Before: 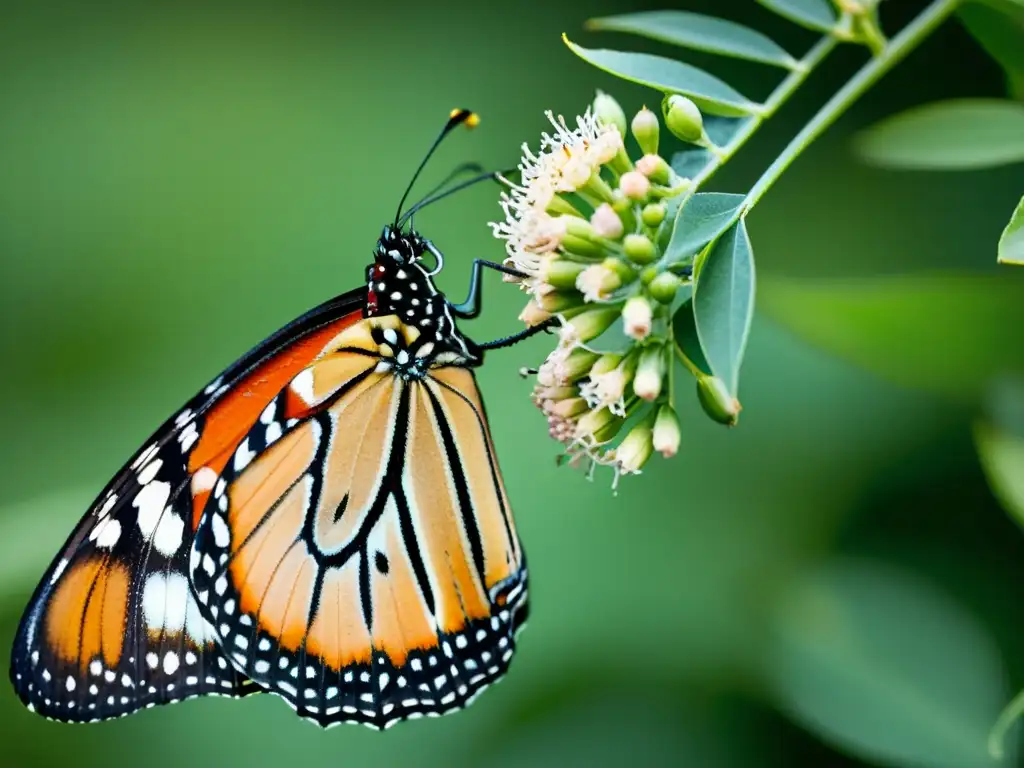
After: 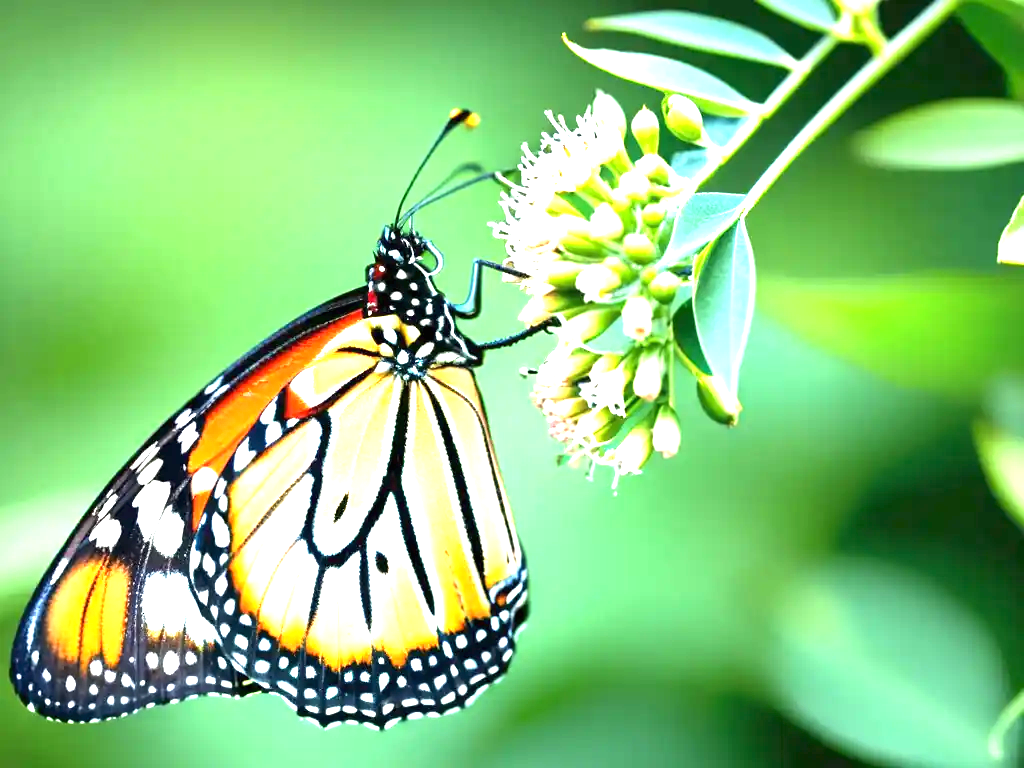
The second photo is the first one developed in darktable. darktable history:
exposure: black level correction 0, exposure 1.906 EV, compensate highlight preservation false
